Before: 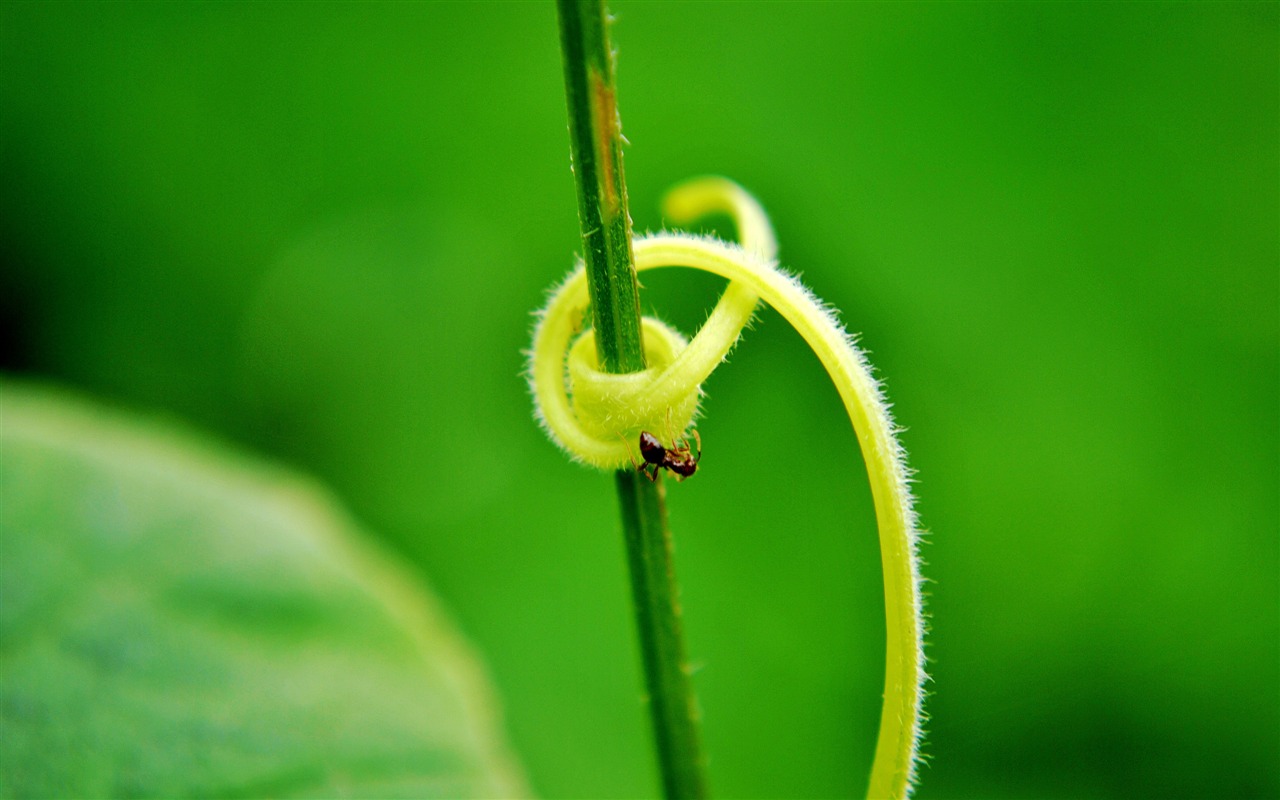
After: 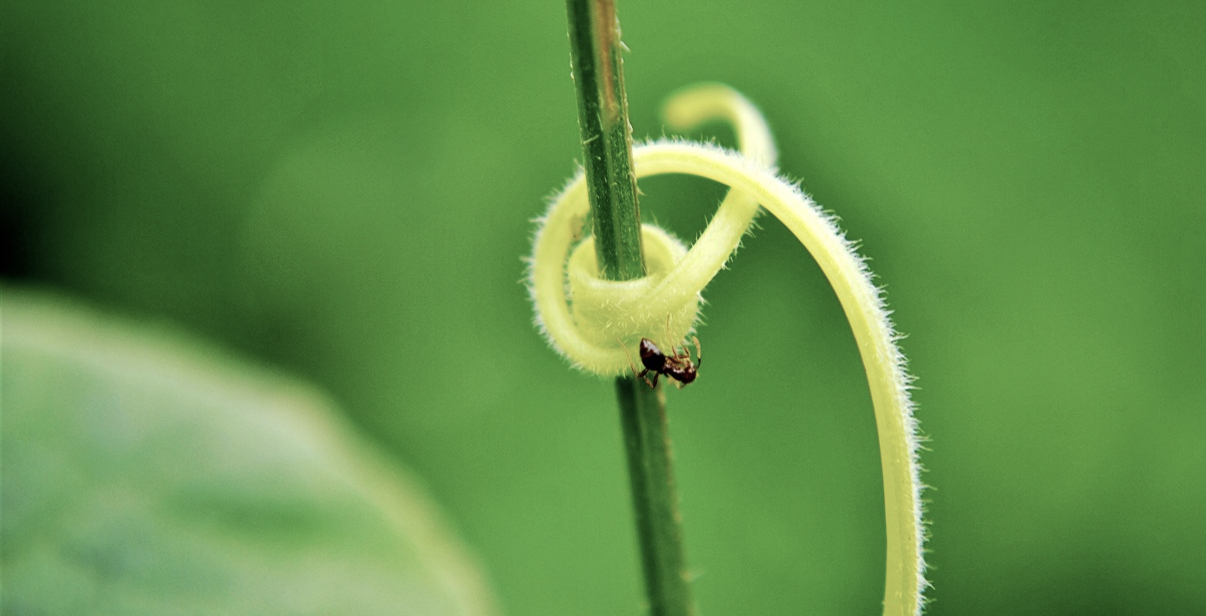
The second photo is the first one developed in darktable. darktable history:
contrast brightness saturation: contrast 0.1, saturation -0.36
crop and rotate: angle 0.03°, top 11.643%, right 5.651%, bottom 11.189%
